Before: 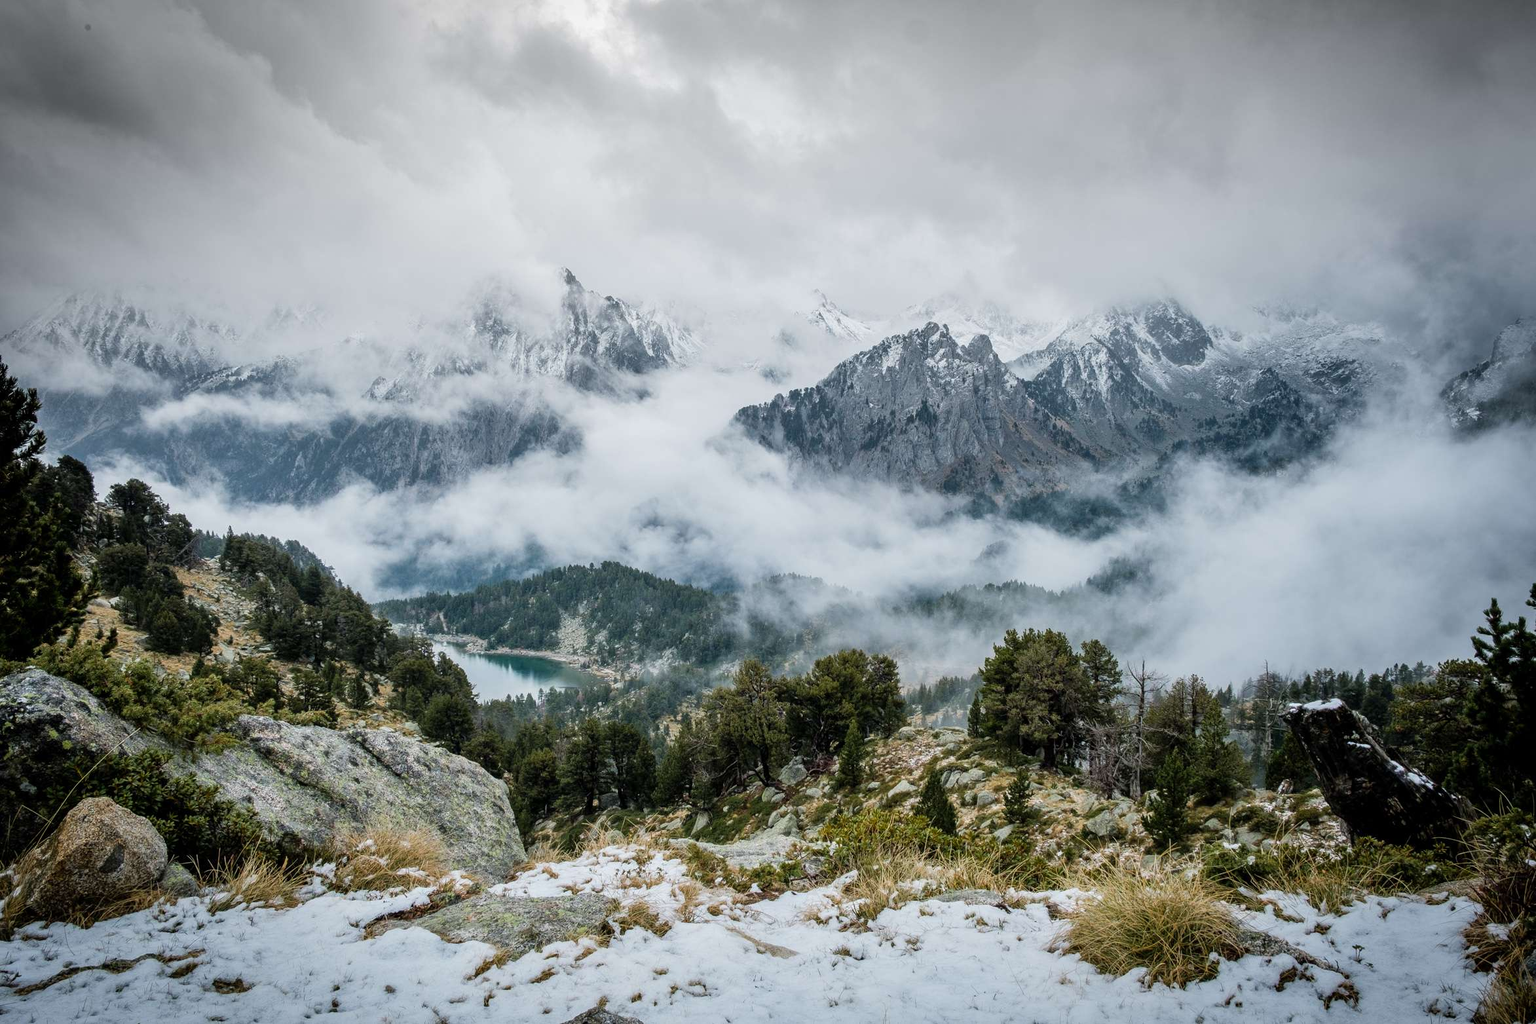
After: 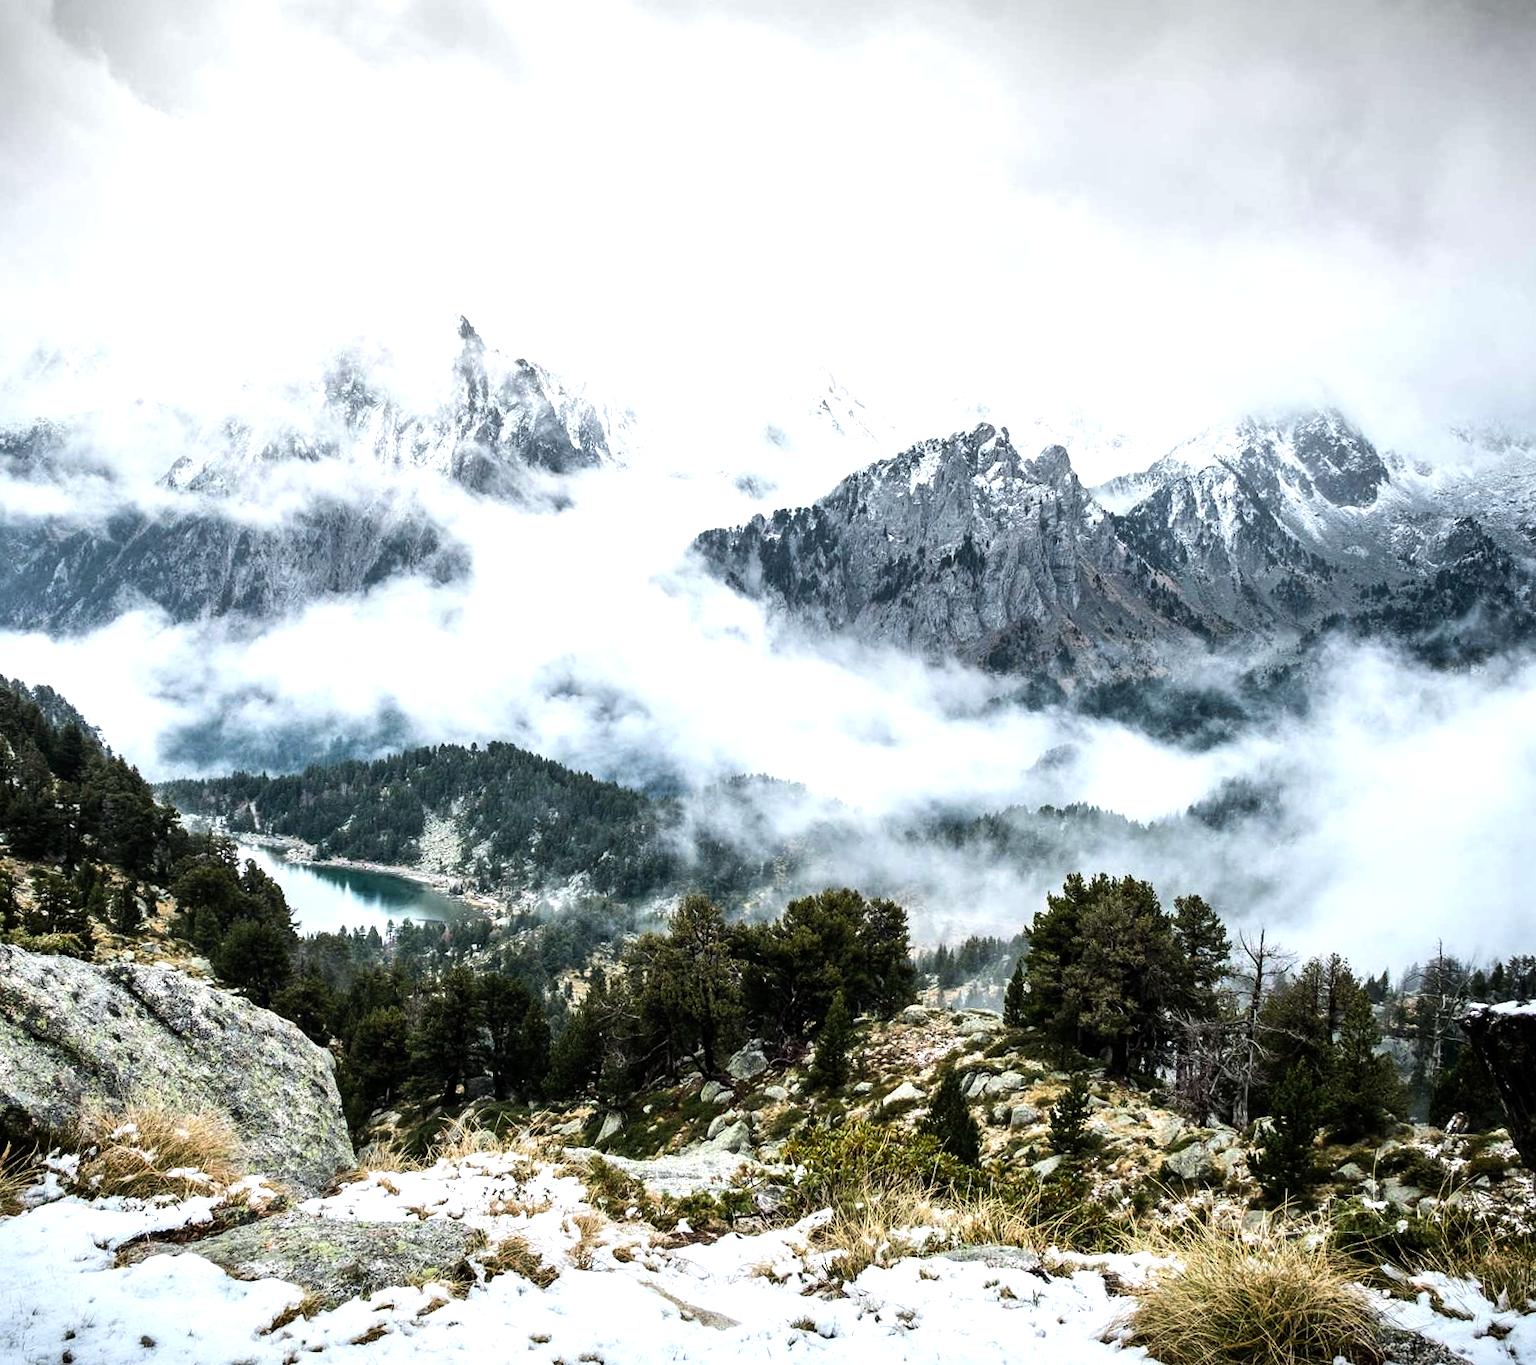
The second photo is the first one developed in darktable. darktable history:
crop and rotate: angle -3.27°, left 14.277%, top 0.028%, right 10.766%, bottom 0.028%
tone equalizer: -8 EV -1.08 EV, -7 EV -1.01 EV, -6 EV -0.867 EV, -5 EV -0.578 EV, -3 EV 0.578 EV, -2 EV 0.867 EV, -1 EV 1.01 EV, +0 EV 1.08 EV, edges refinement/feathering 500, mask exposure compensation -1.57 EV, preserve details no
